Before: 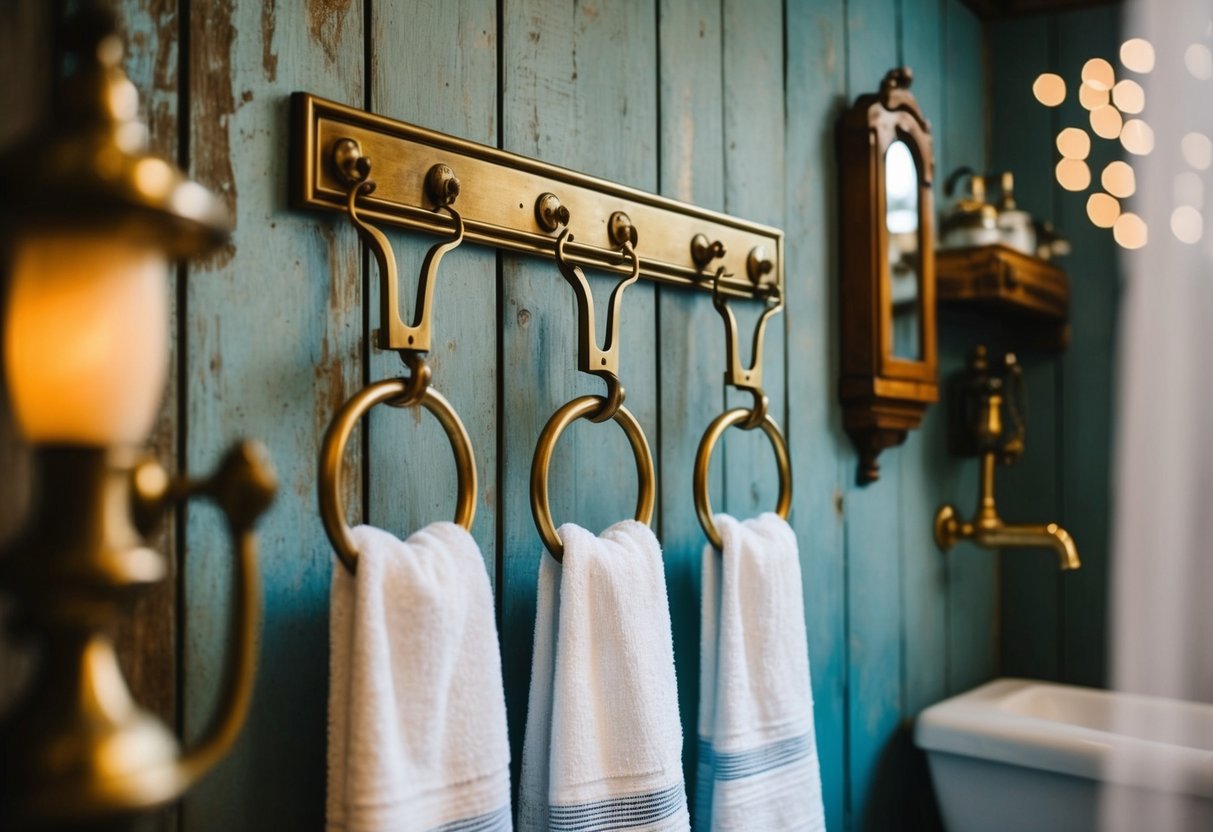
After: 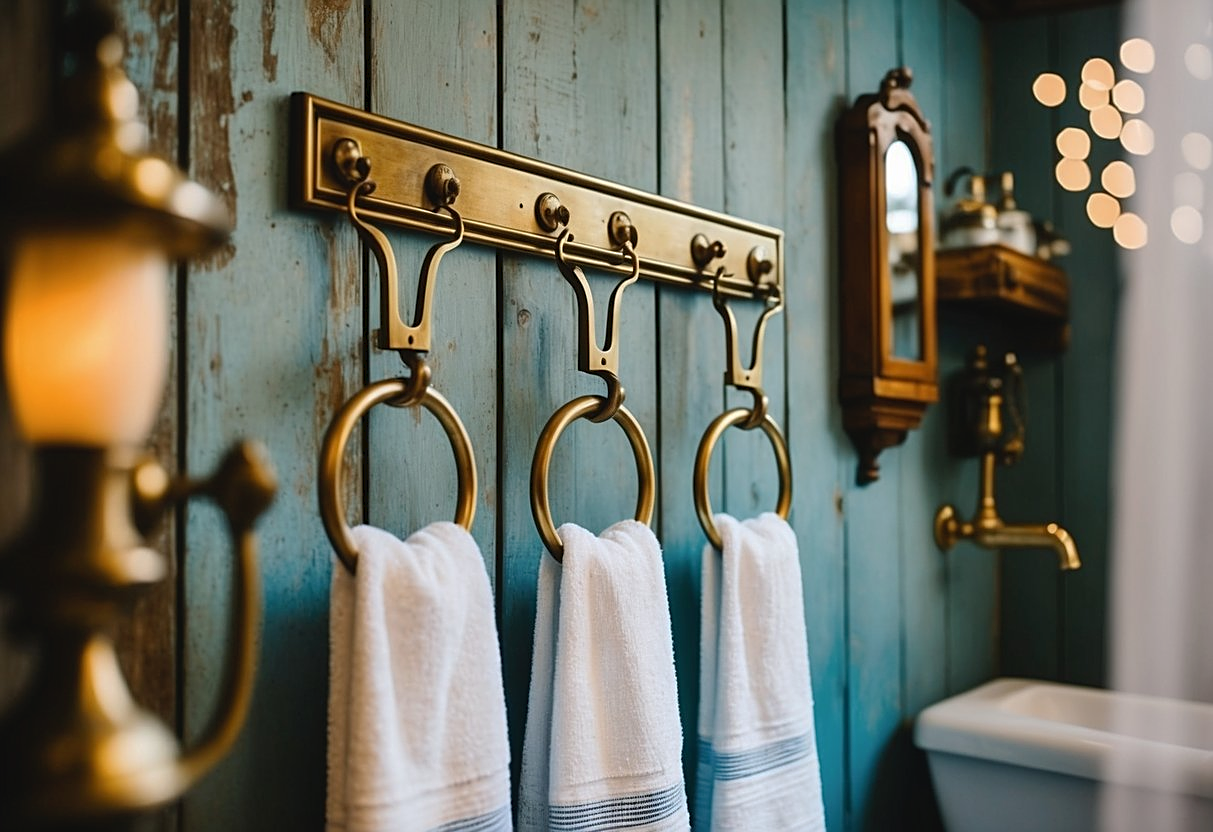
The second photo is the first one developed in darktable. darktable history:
tone curve: curves: ch0 [(0, 0) (0.003, 0.032) (0.011, 0.034) (0.025, 0.039) (0.044, 0.055) (0.069, 0.078) (0.1, 0.111) (0.136, 0.147) (0.177, 0.191) (0.224, 0.238) (0.277, 0.291) (0.335, 0.35) (0.399, 0.41) (0.468, 0.48) (0.543, 0.547) (0.623, 0.621) (0.709, 0.699) (0.801, 0.789) (0.898, 0.884) (1, 1)], preserve colors none
sharpen: on, module defaults
